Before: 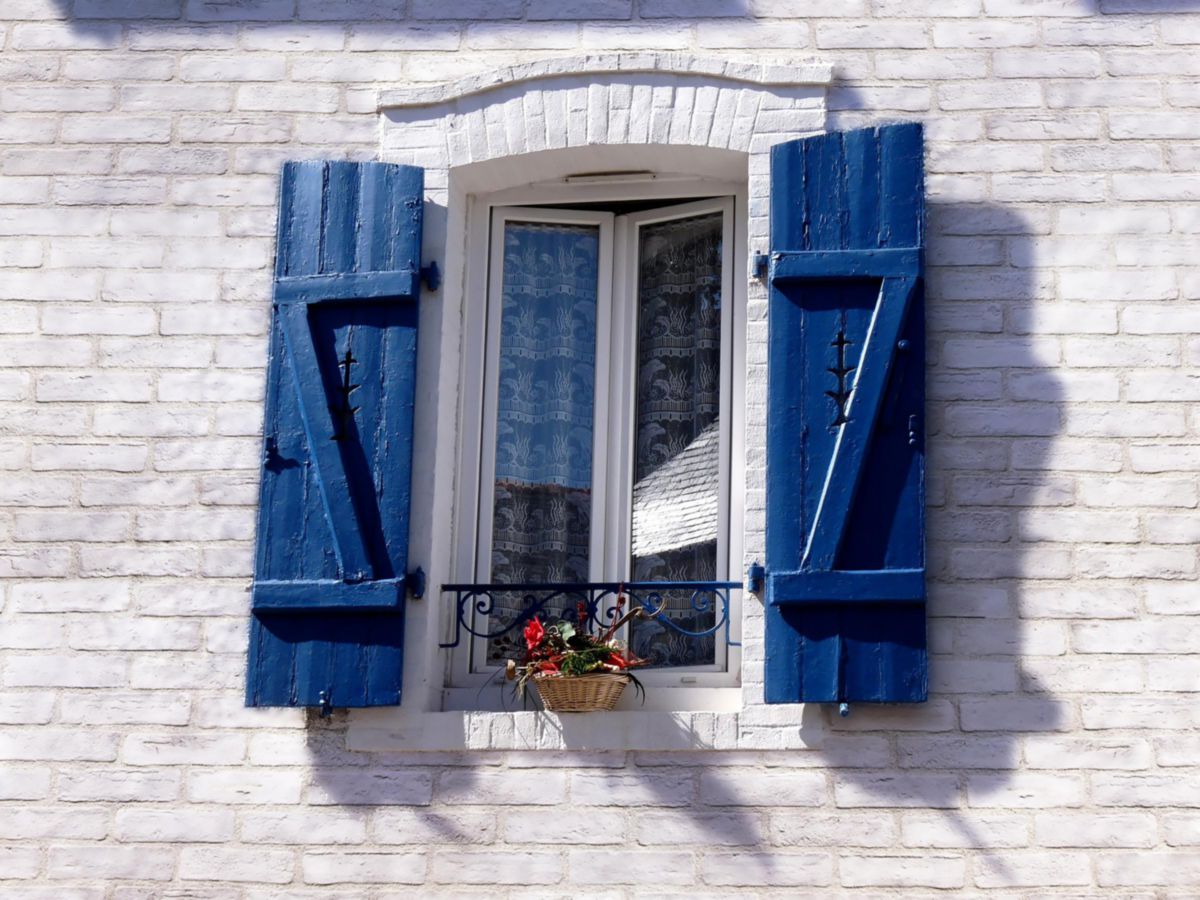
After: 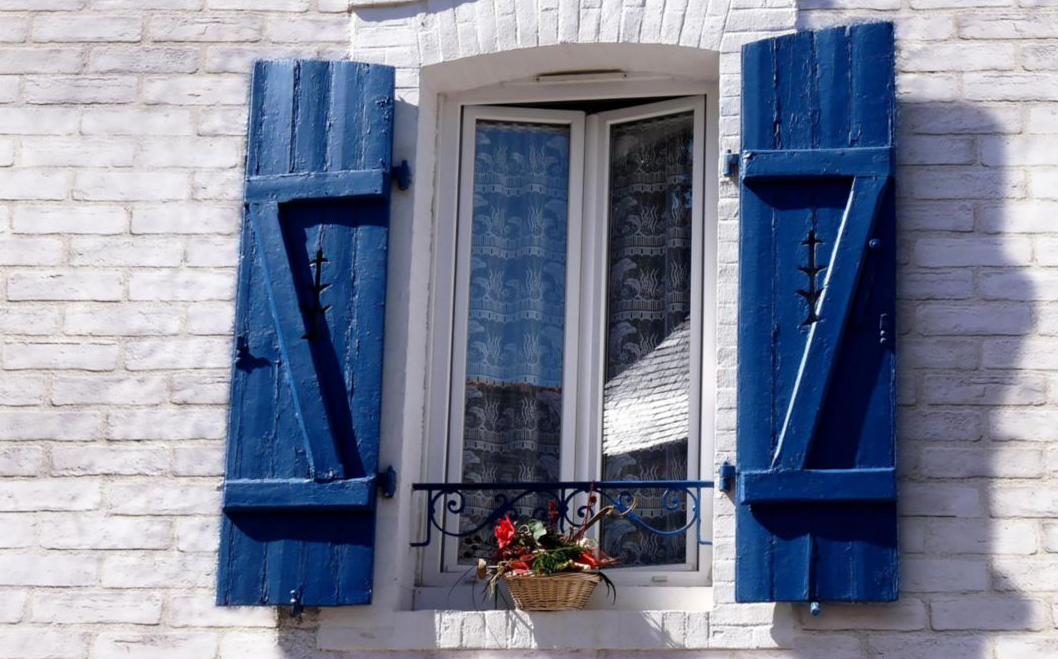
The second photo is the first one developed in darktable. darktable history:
crop and rotate: left 2.473%, top 11.303%, right 9.338%, bottom 15.388%
